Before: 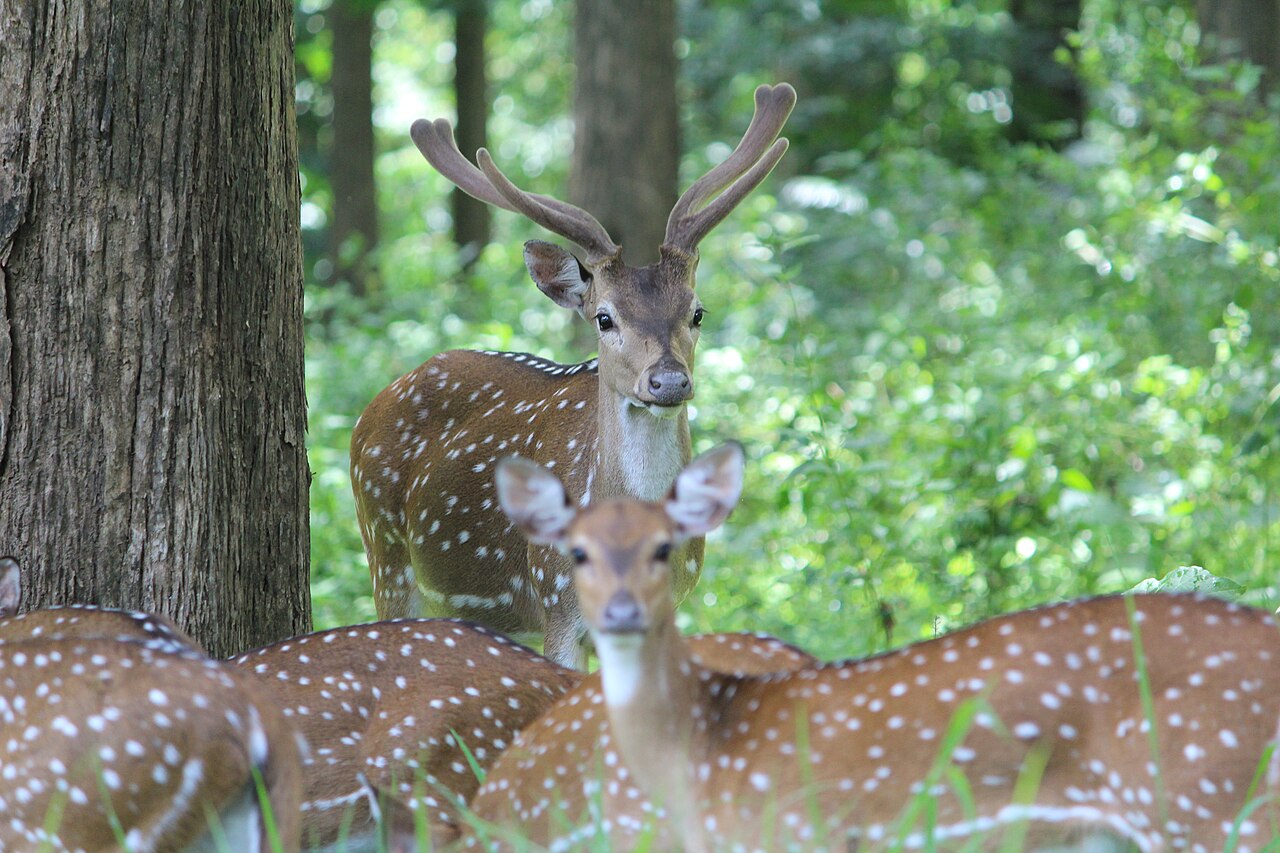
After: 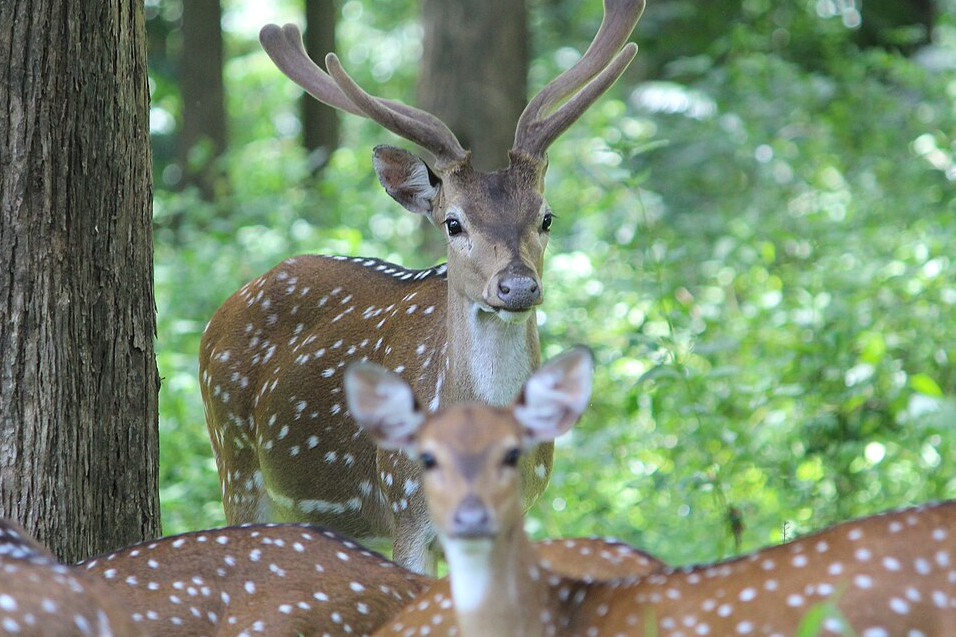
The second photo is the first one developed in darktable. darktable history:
crop and rotate: left 11.831%, top 11.346%, right 13.429%, bottom 13.899%
tone equalizer: on, module defaults
